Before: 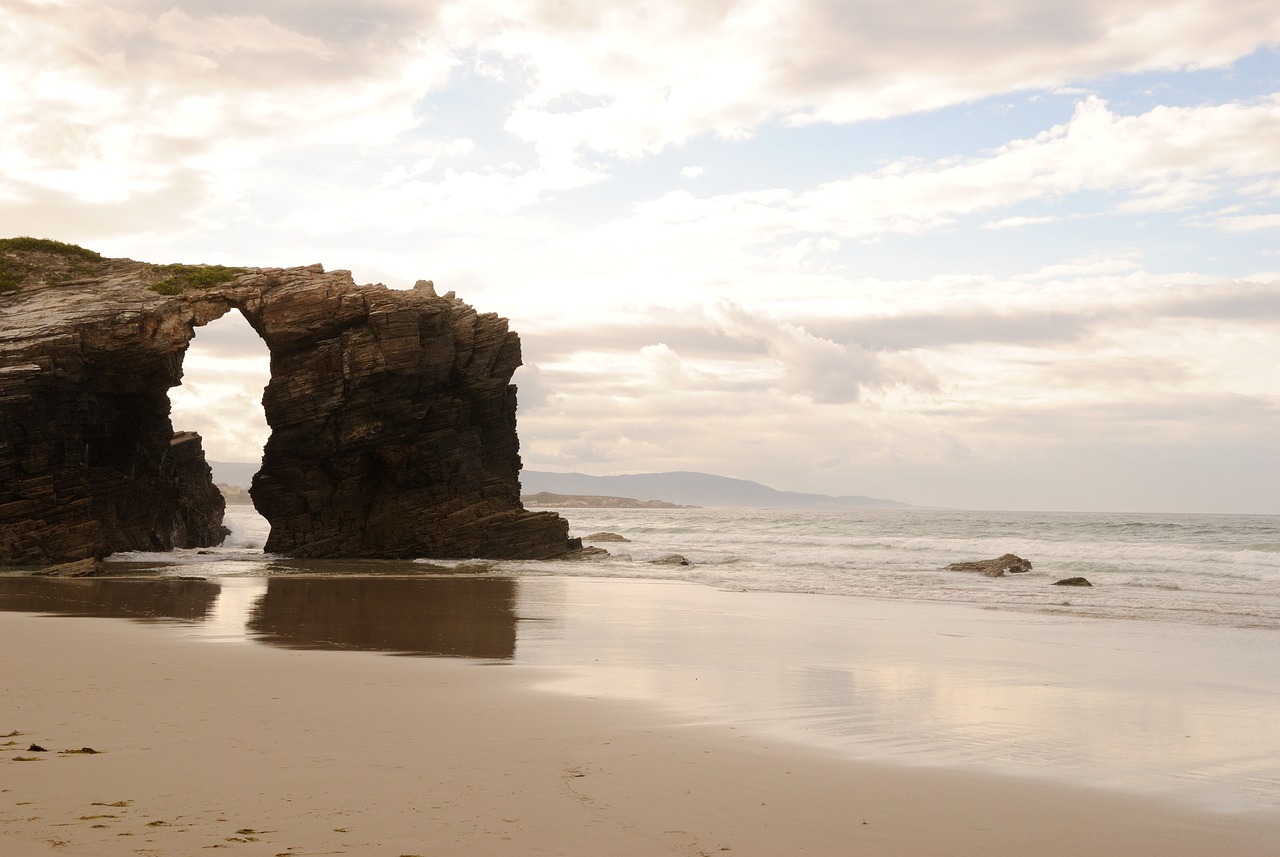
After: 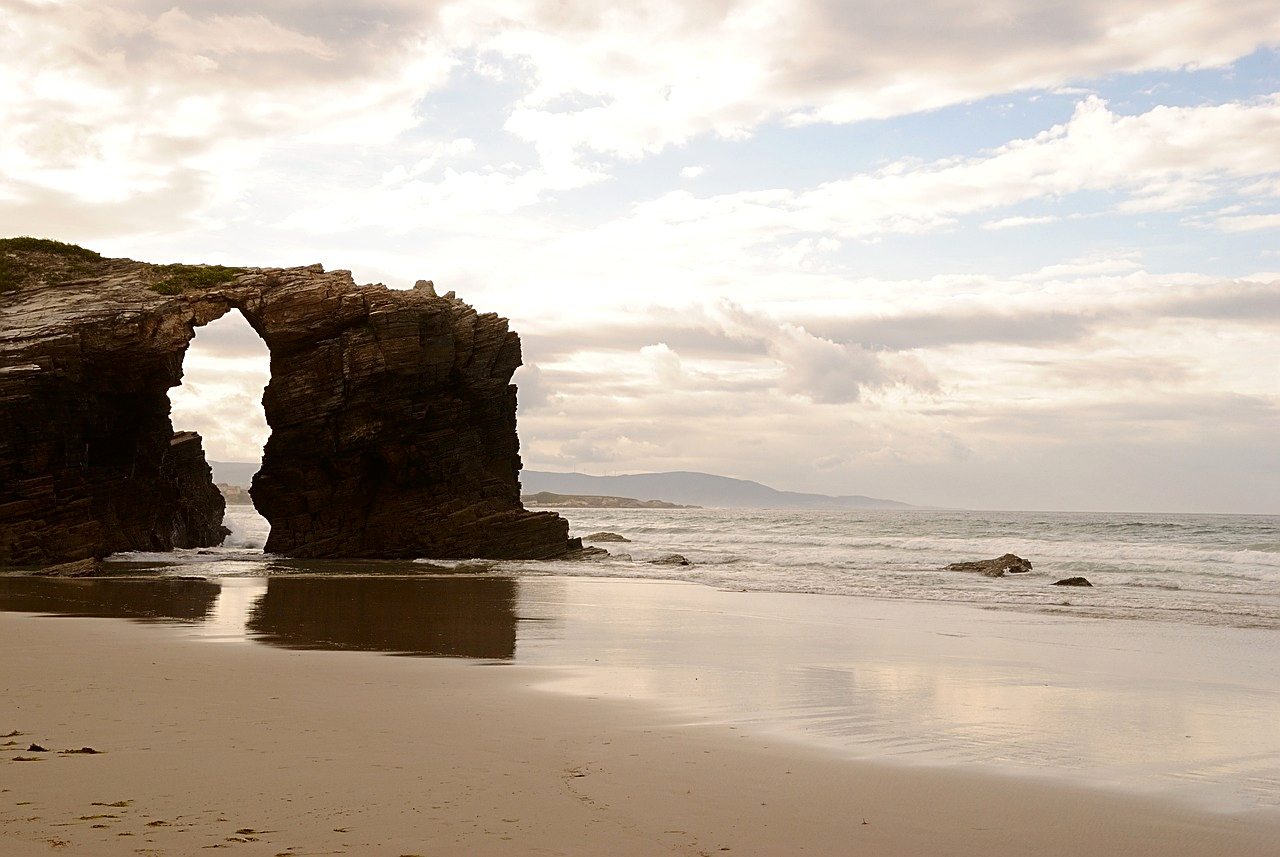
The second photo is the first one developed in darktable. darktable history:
sharpen: on, module defaults
contrast brightness saturation: contrast 0.07, brightness -0.13, saturation 0.06
tone equalizer: on, module defaults
